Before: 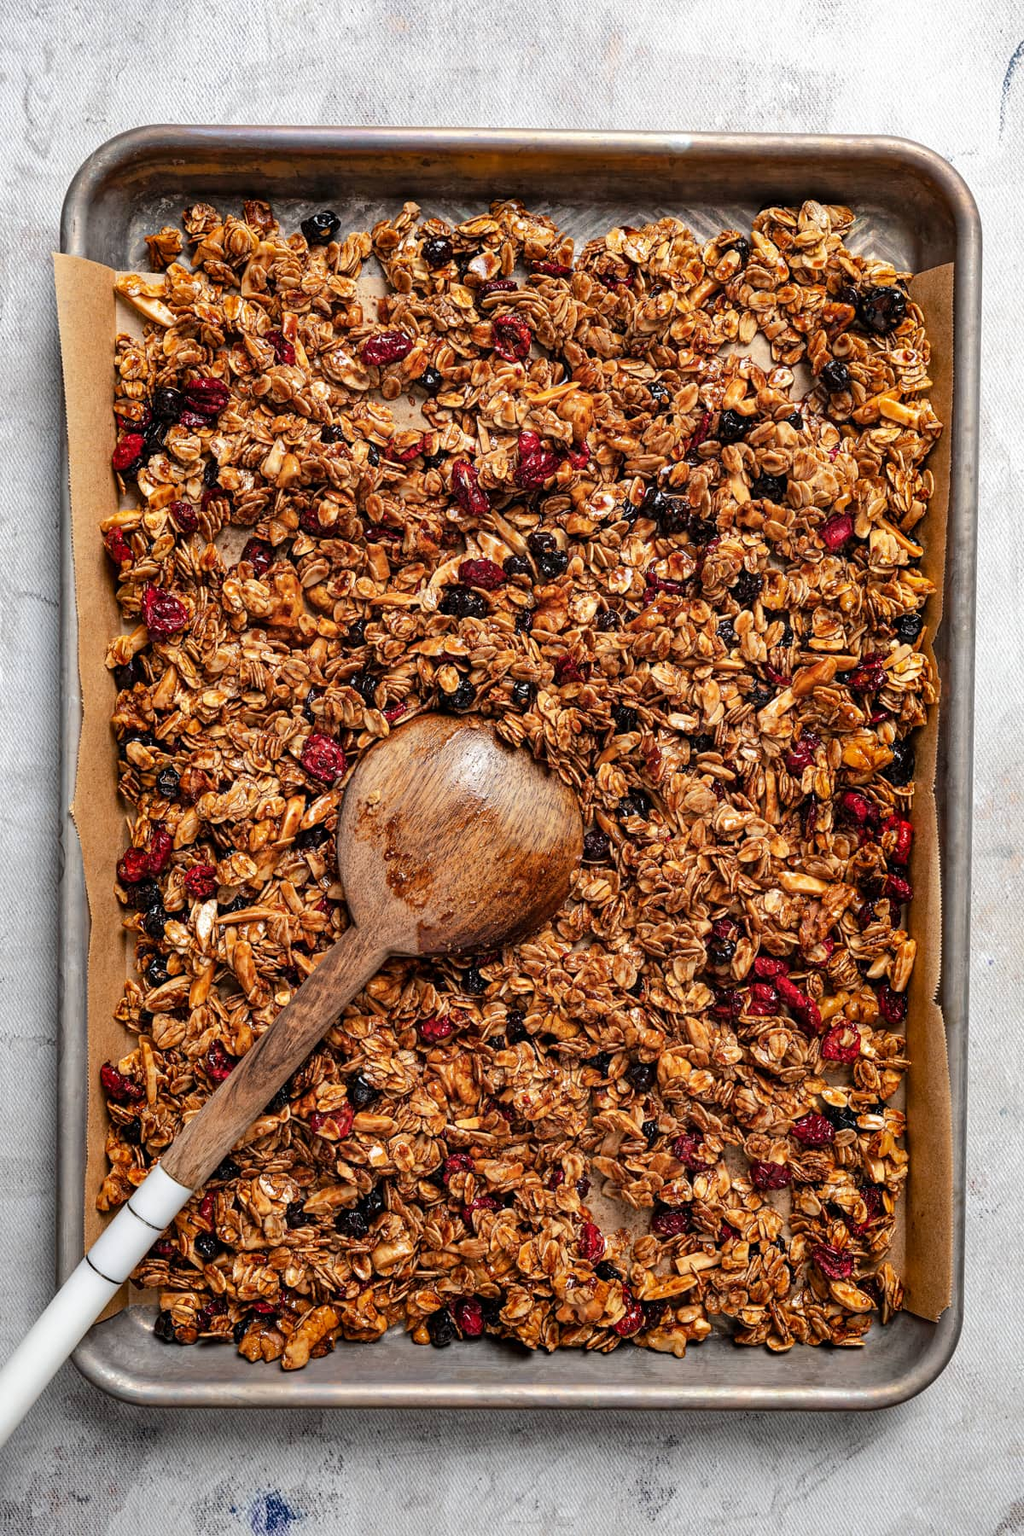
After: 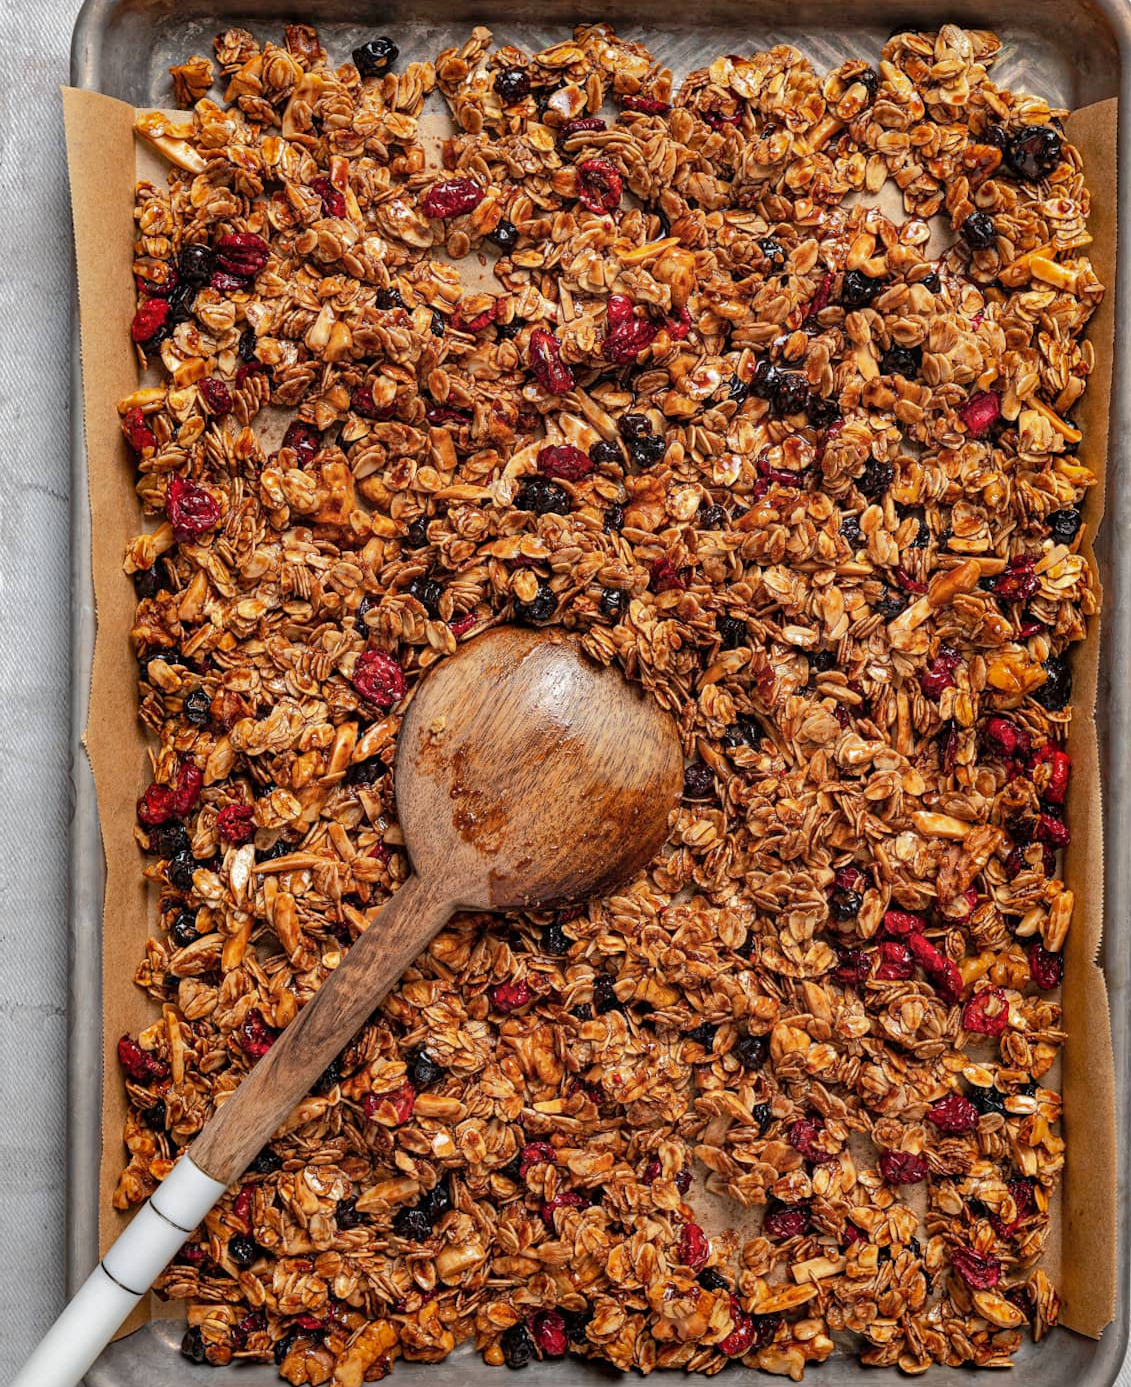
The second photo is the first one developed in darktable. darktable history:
shadows and highlights: on, module defaults
crop and rotate: angle 0.03°, top 11.643%, right 5.651%, bottom 11.189%
